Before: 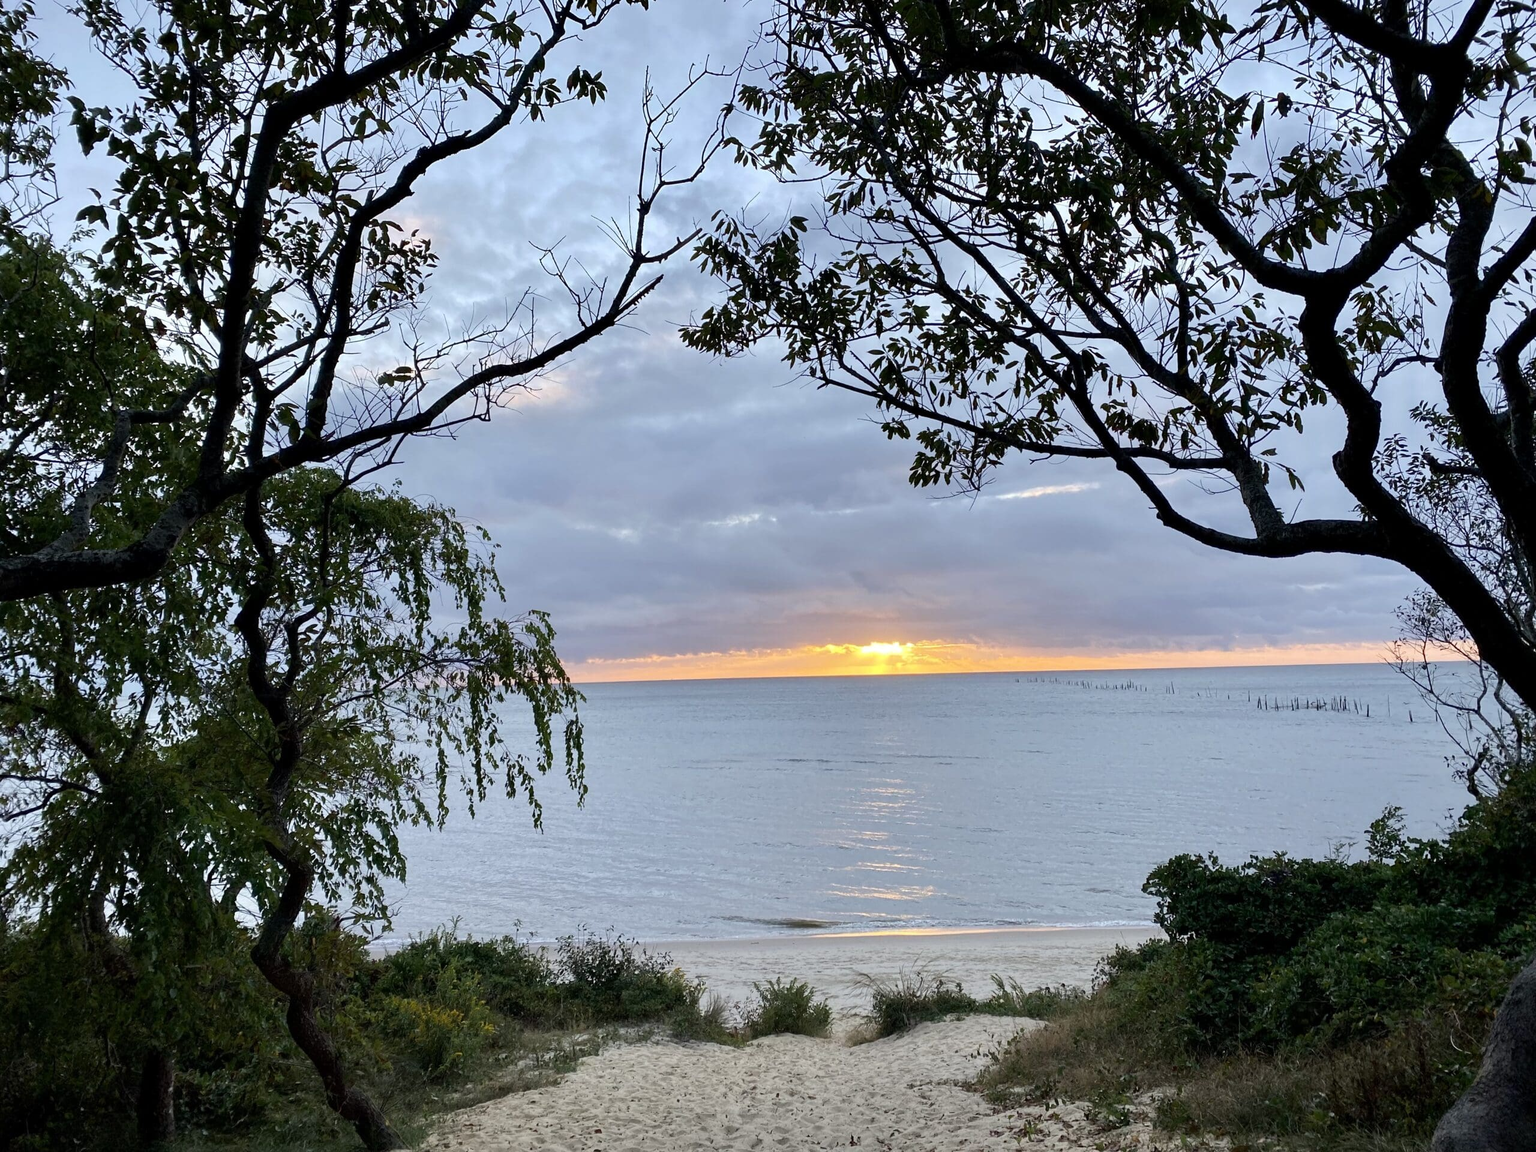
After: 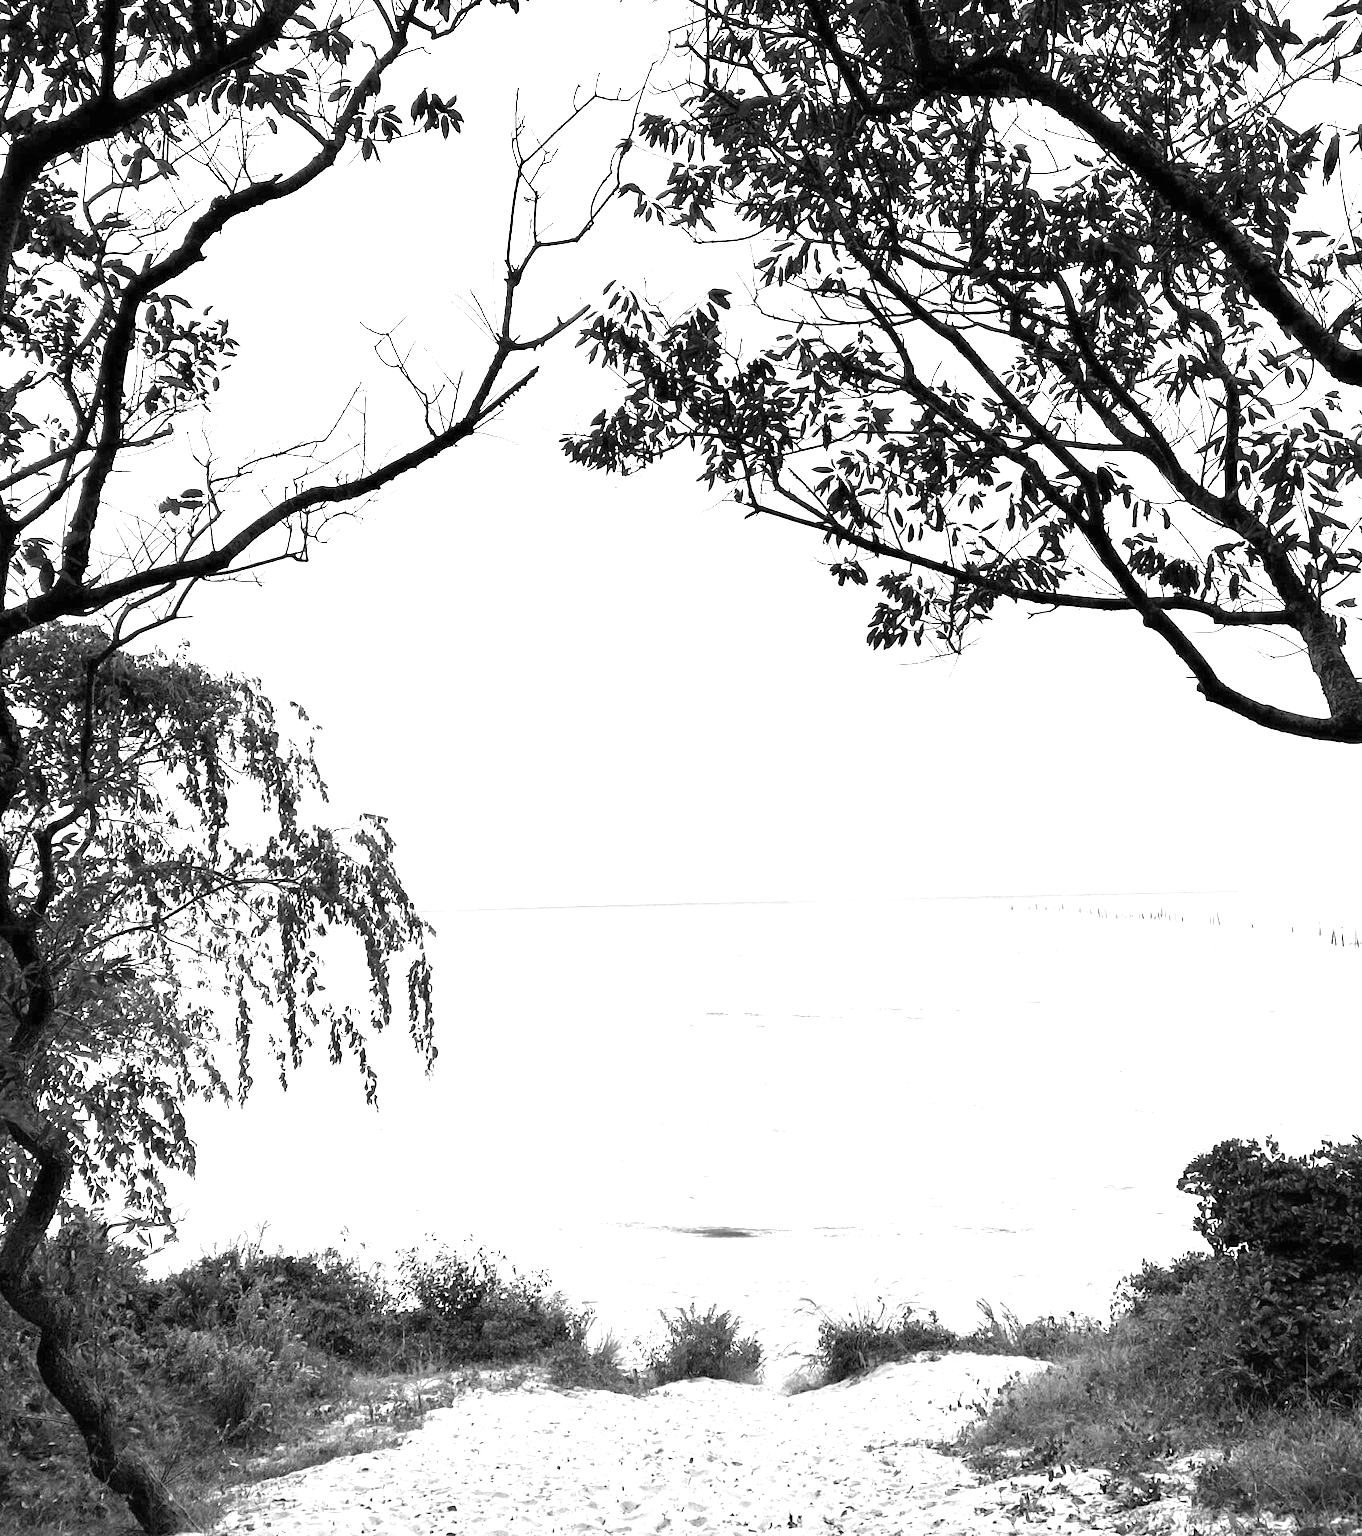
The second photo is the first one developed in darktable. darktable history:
white balance: red 1.004, blue 1.024
crop: left 16.899%, right 16.556%
exposure: black level correction 0, exposure 2.088 EV, compensate exposure bias true, compensate highlight preservation false
color calibration: output gray [0.22, 0.42, 0.37, 0], gray › normalize channels true, illuminant same as pipeline (D50), adaptation XYZ, x 0.346, y 0.359, gamut compression 0
